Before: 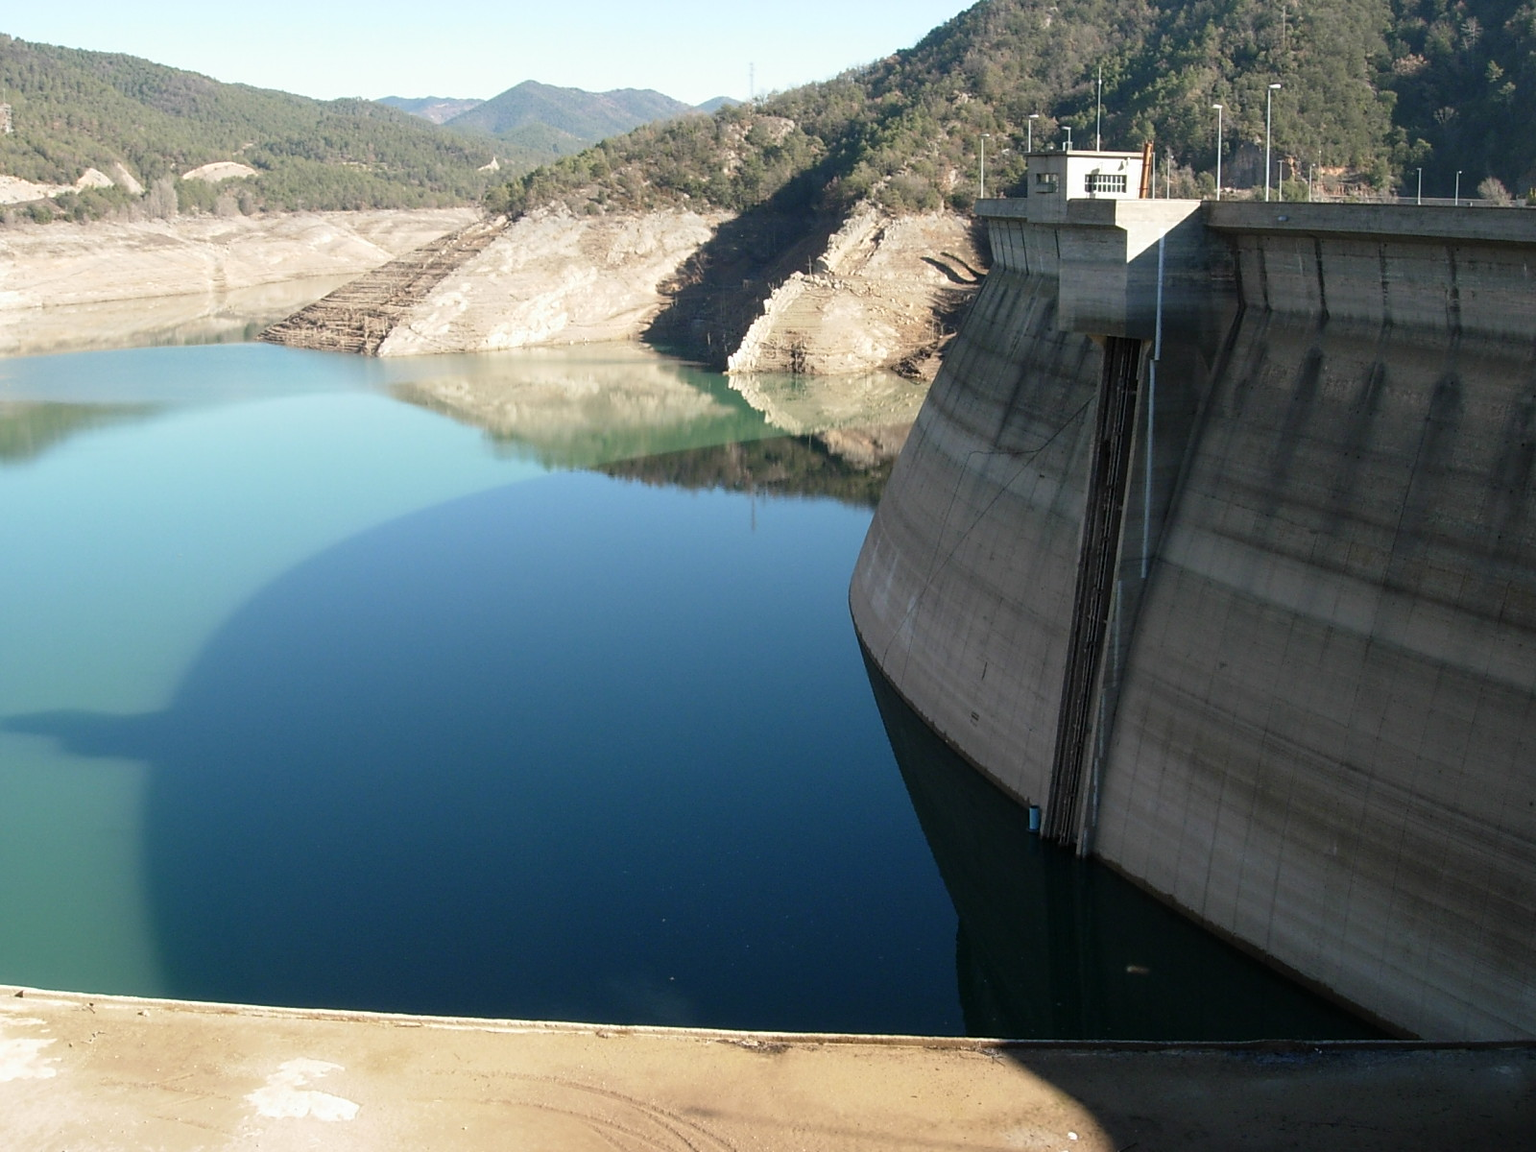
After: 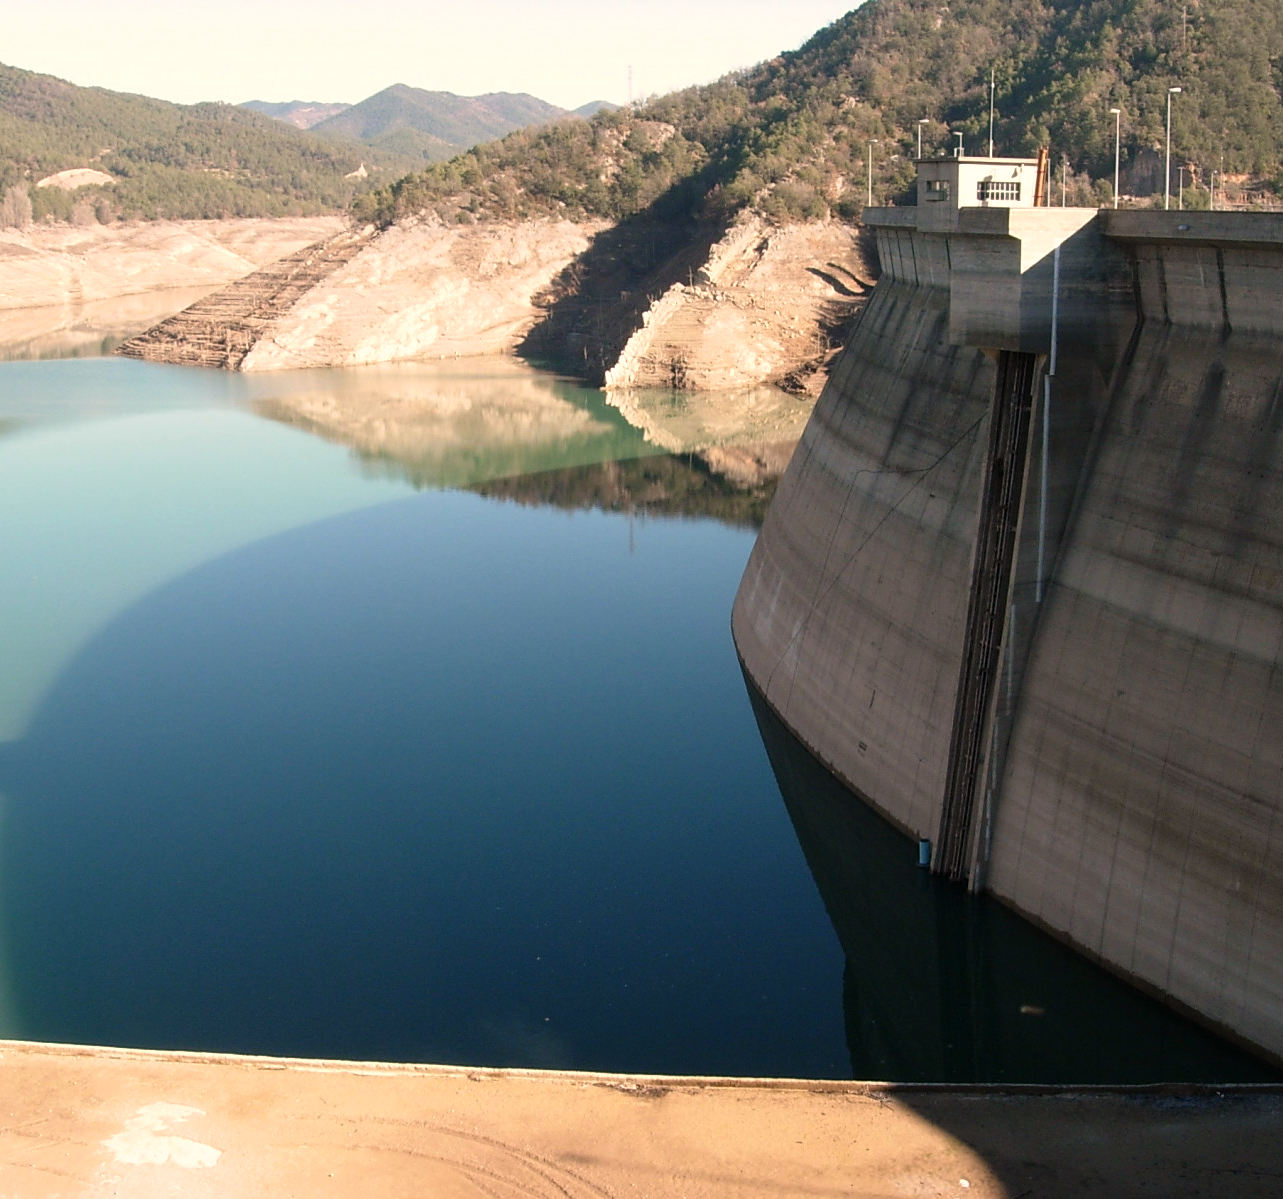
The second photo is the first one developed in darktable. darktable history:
crop and rotate: left 9.597%, right 10.195%
white balance: red 1.127, blue 0.943
